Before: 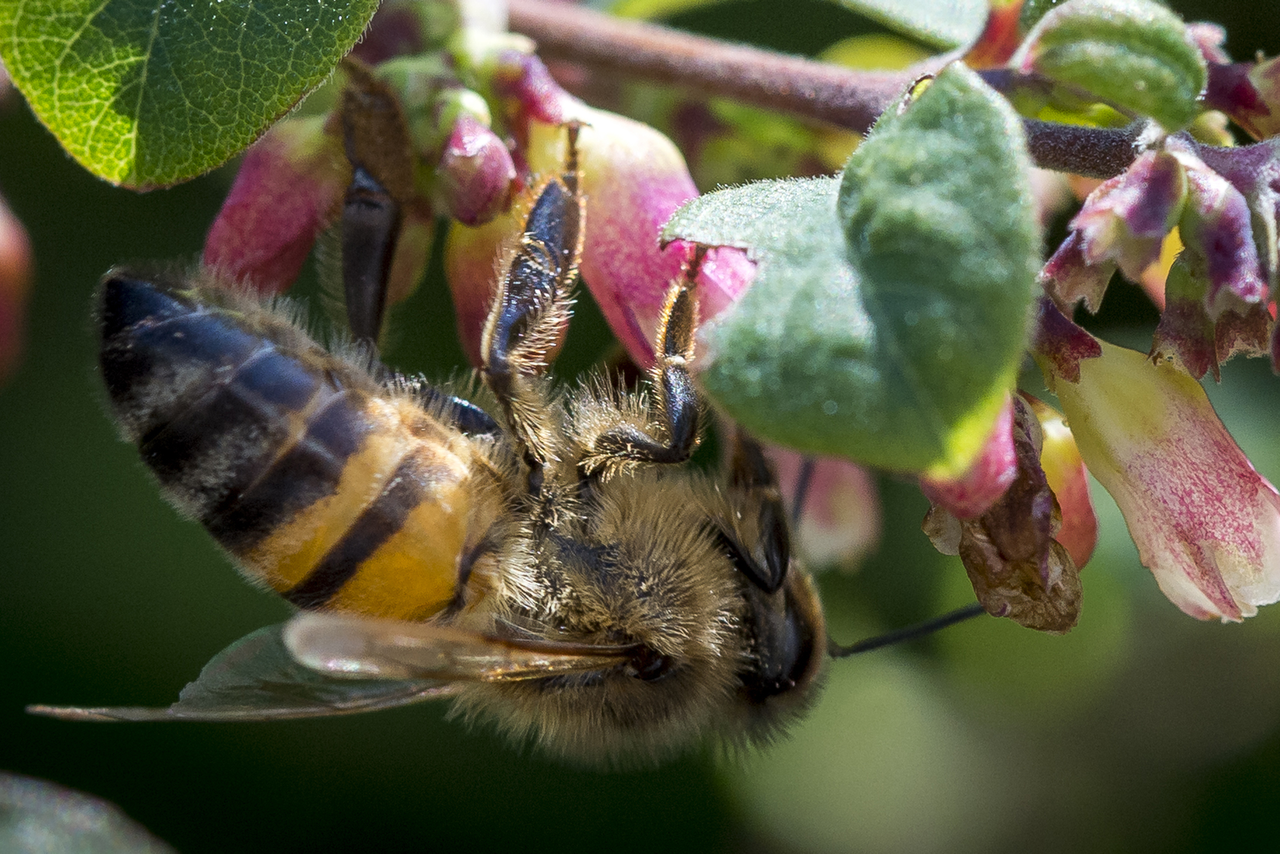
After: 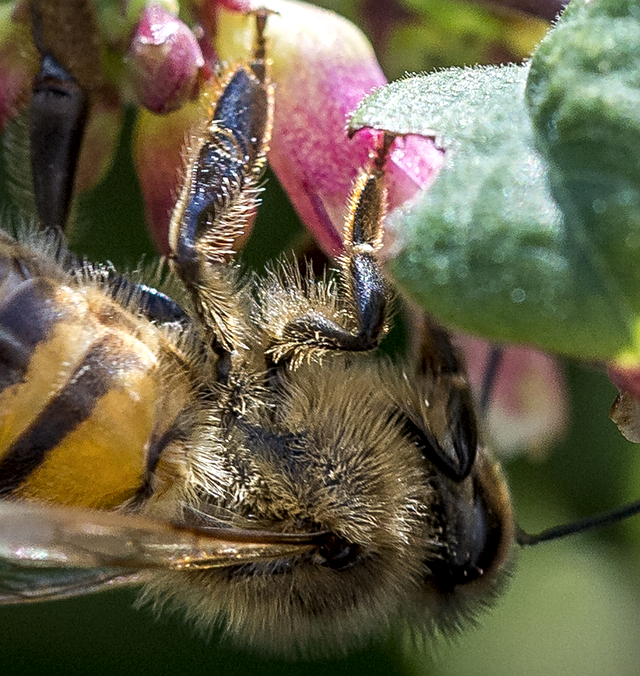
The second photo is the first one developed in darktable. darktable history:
sharpen: on, module defaults
local contrast: on, module defaults
crop and rotate: angle 0.018°, left 24.409%, top 13.205%, right 25.489%, bottom 7.536%
